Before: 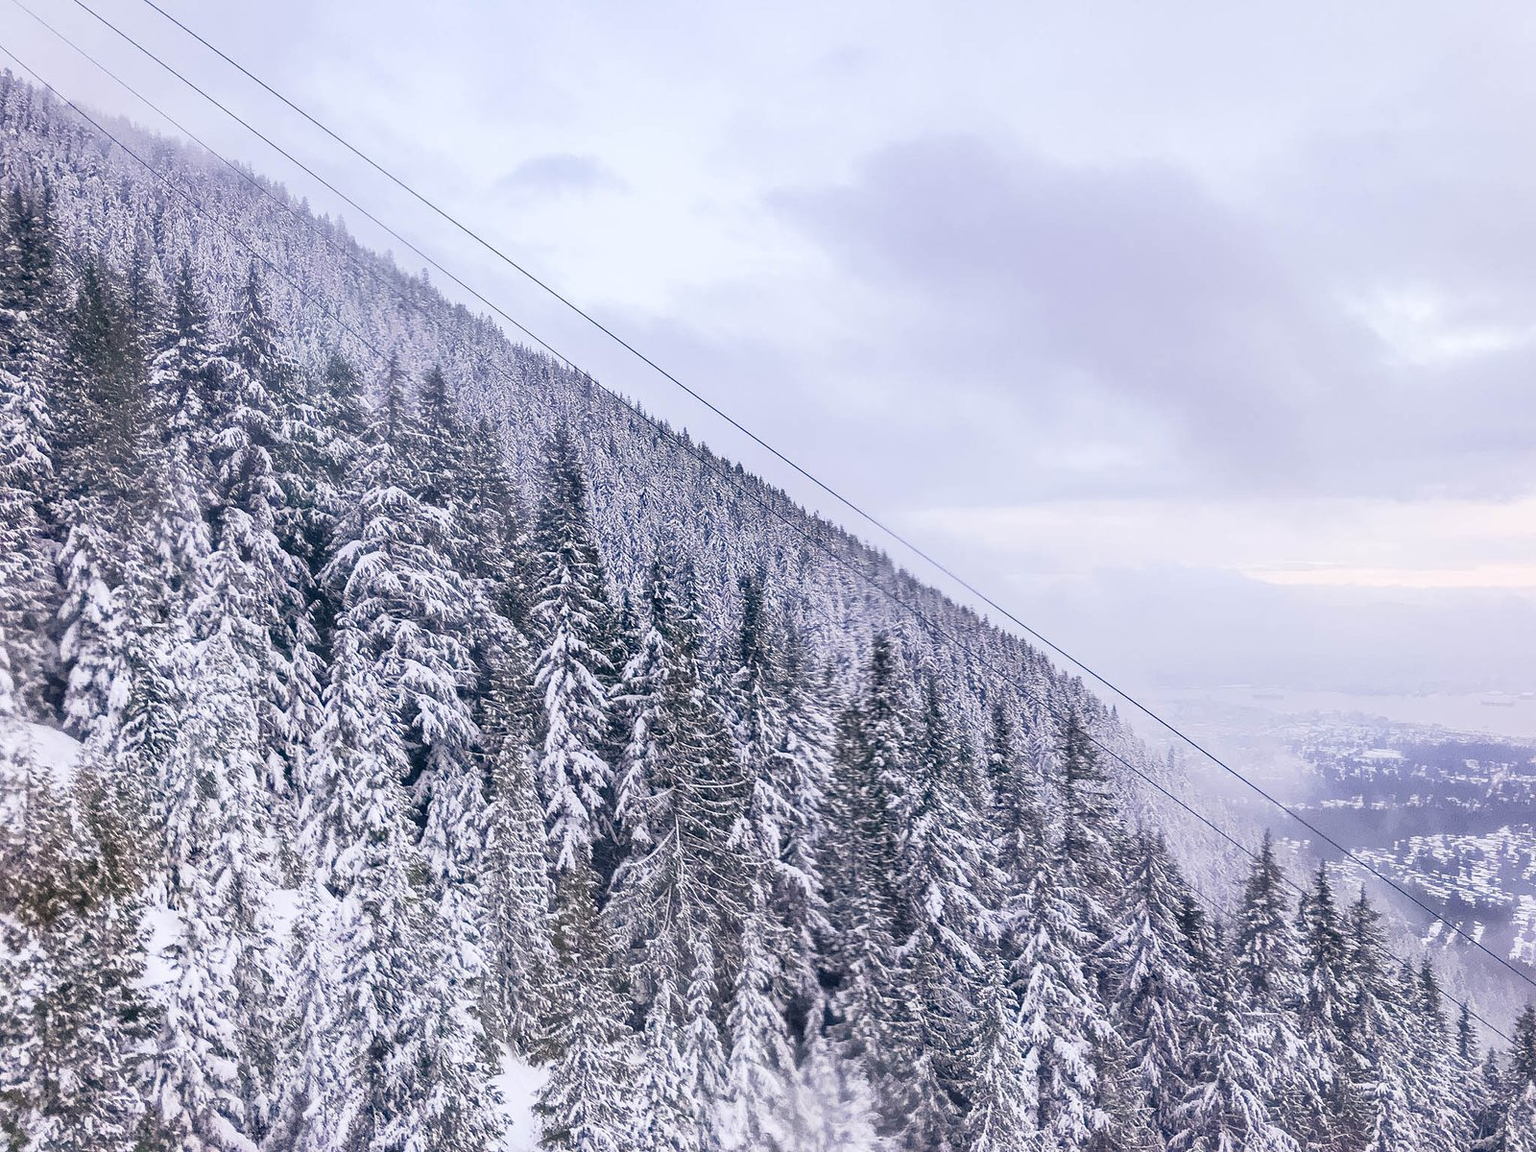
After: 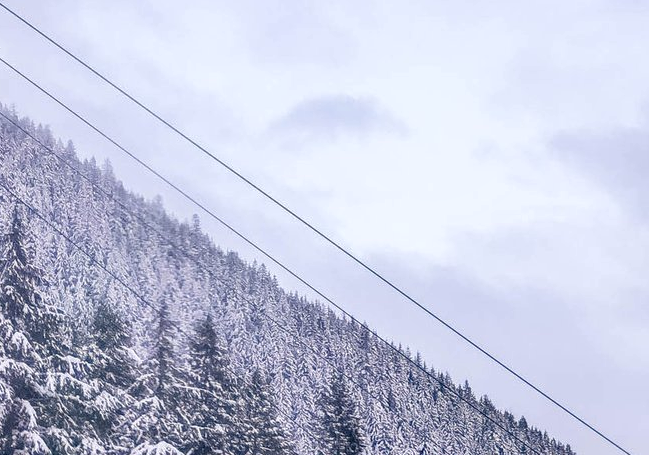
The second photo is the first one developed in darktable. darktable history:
crop: left 15.452%, top 5.459%, right 43.956%, bottom 56.62%
local contrast: on, module defaults
